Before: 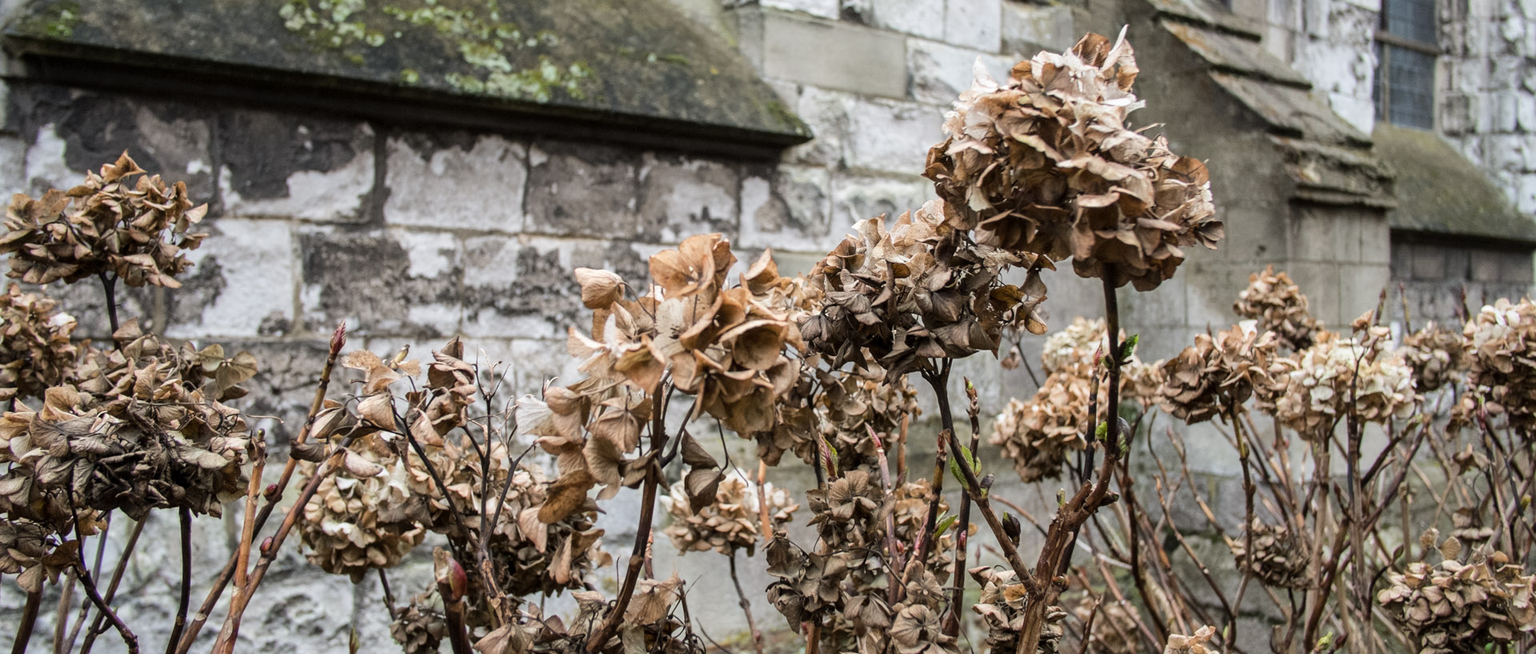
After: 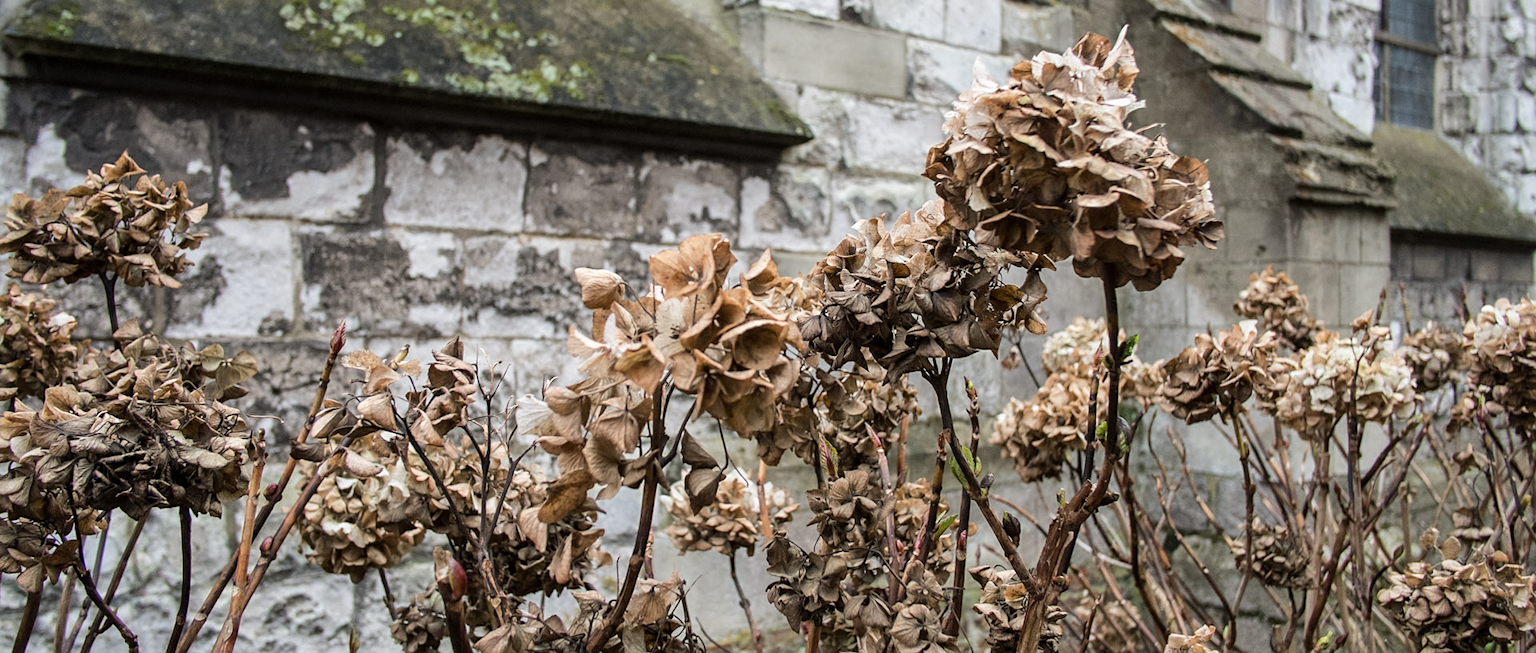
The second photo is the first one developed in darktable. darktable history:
sharpen: amount 0.2
contrast equalizer: y [[0.5 ×6], [0.5 ×6], [0.975, 0.964, 0.925, 0.865, 0.793, 0.721], [0 ×6], [0 ×6]]
